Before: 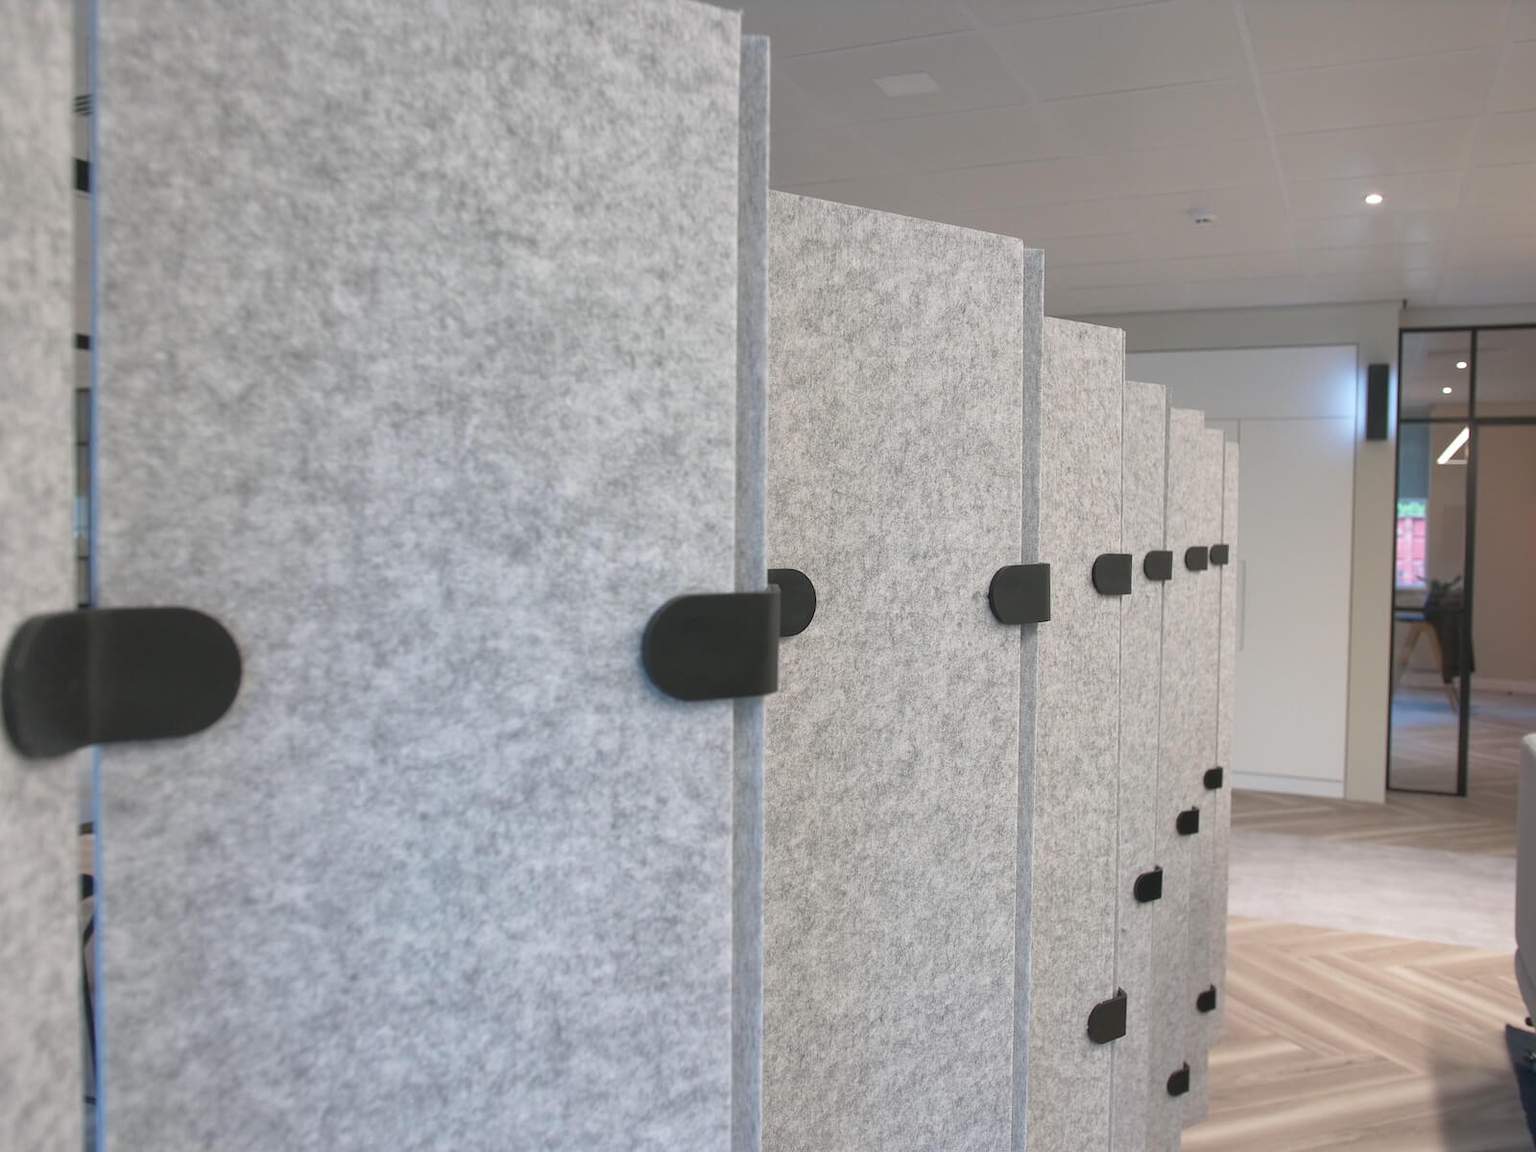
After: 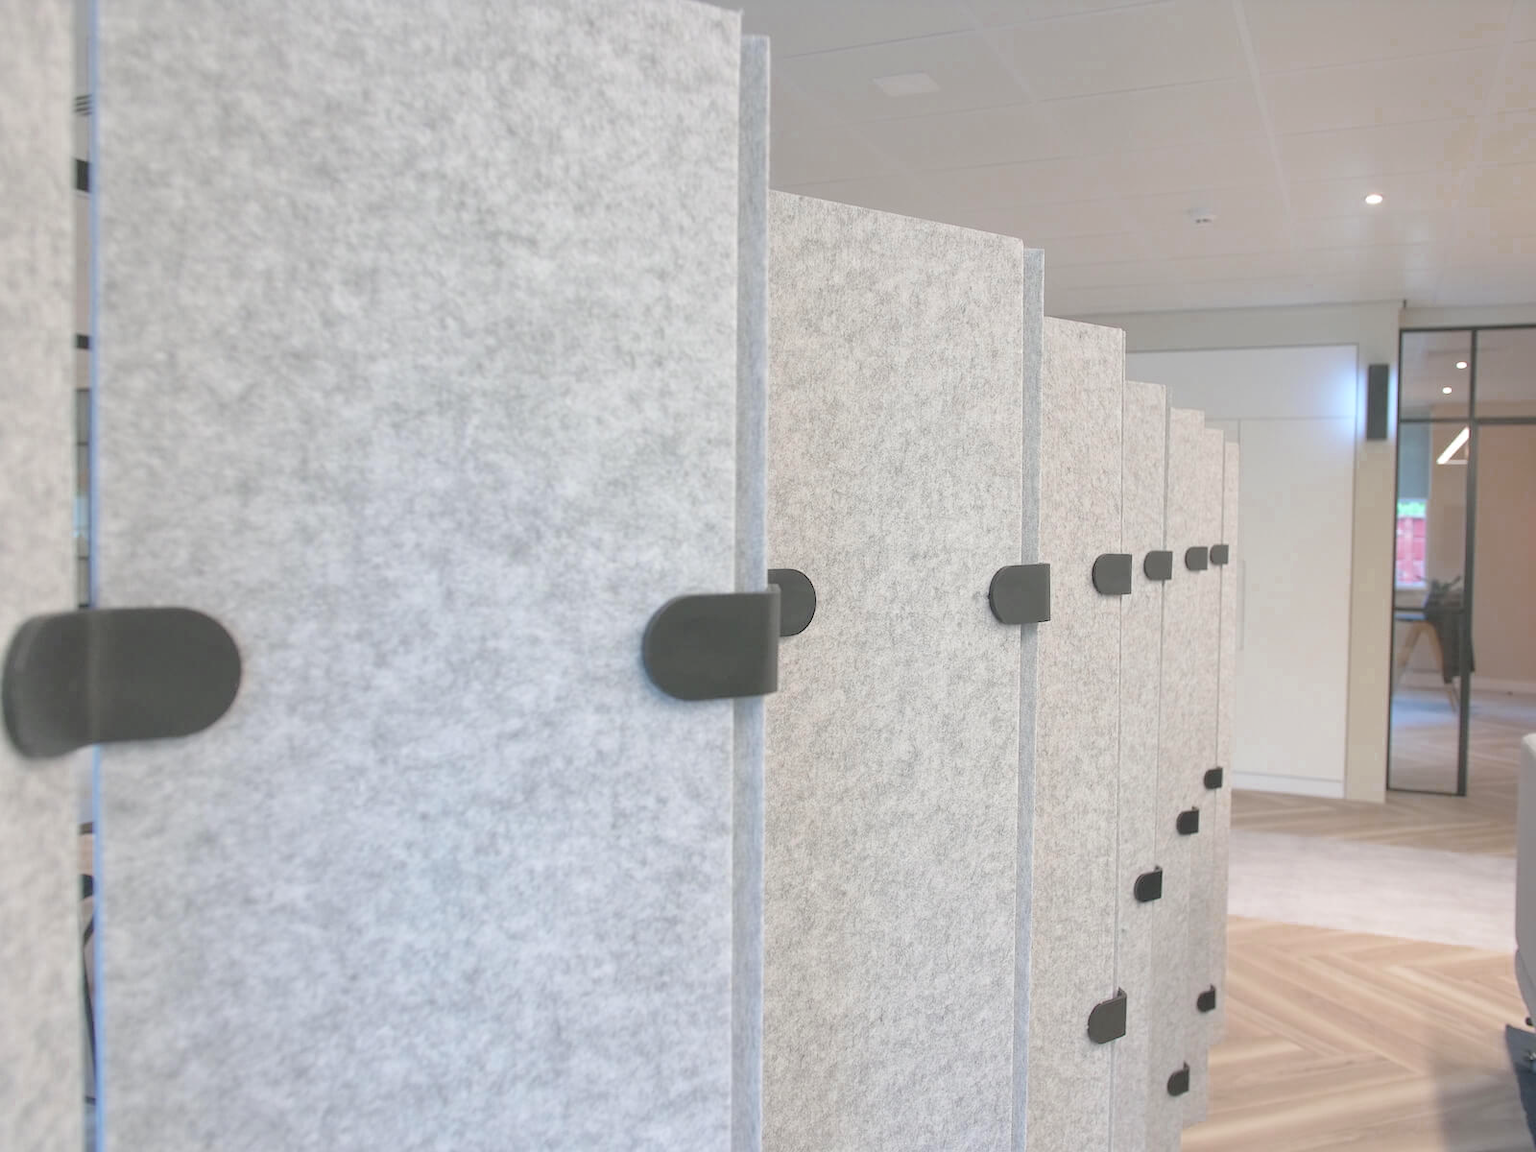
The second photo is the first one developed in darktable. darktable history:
color zones: curves: ch0 [(0.11, 0.396) (0.195, 0.36) (0.25, 0.5) (0.303, 0.412) (0.357, 0.544) (0.75, 0.5) (0.967, 0.328)]; ch1 [(0, 0.468) (0.112, 0.512) (0.202, 0.6) (0.25, 0.5) (0.307, 0.352) (0.357, 0.544) (0.75, 0.5) (0.963, 0.524)]
contrast brightness saturation: brightness 0.28
